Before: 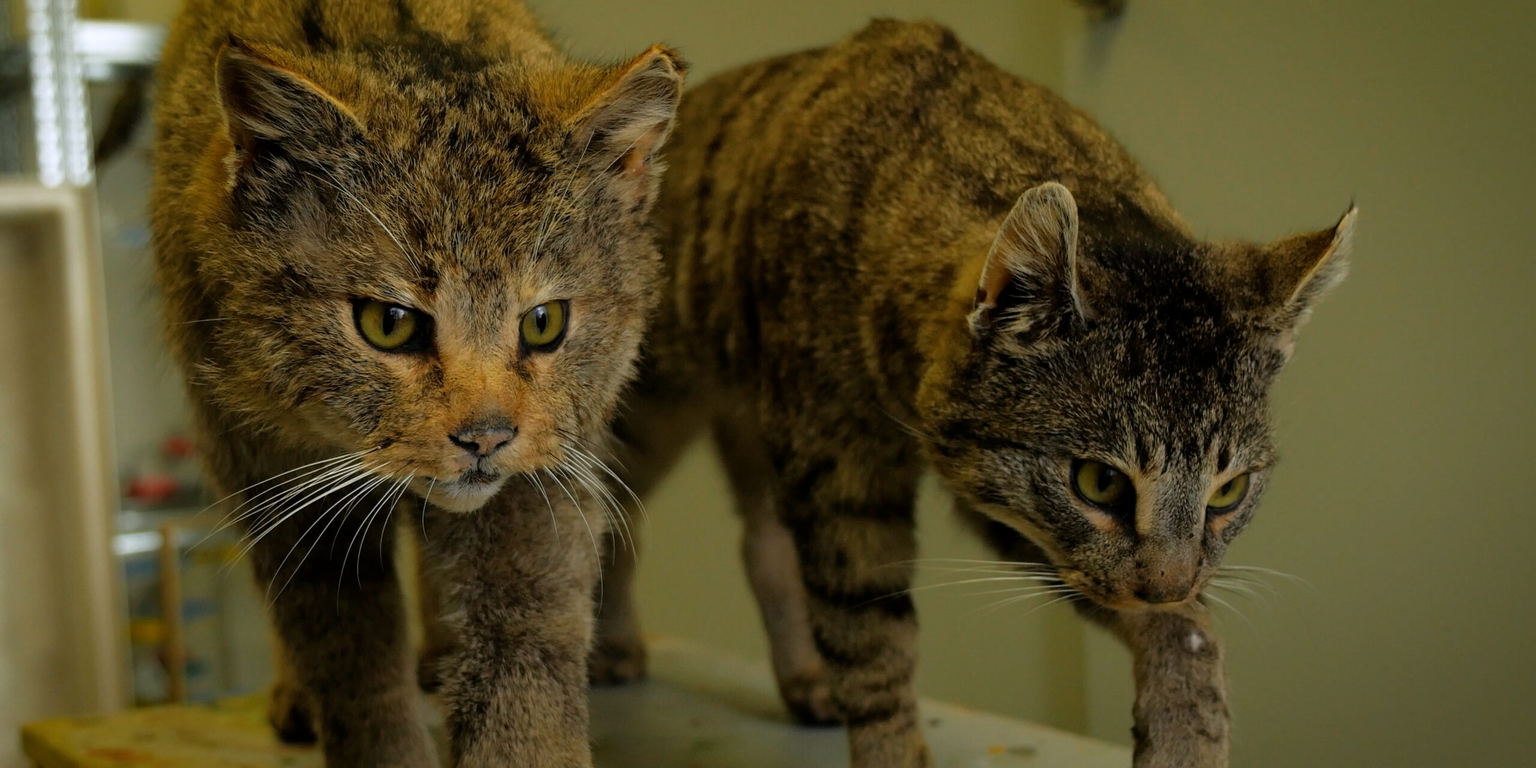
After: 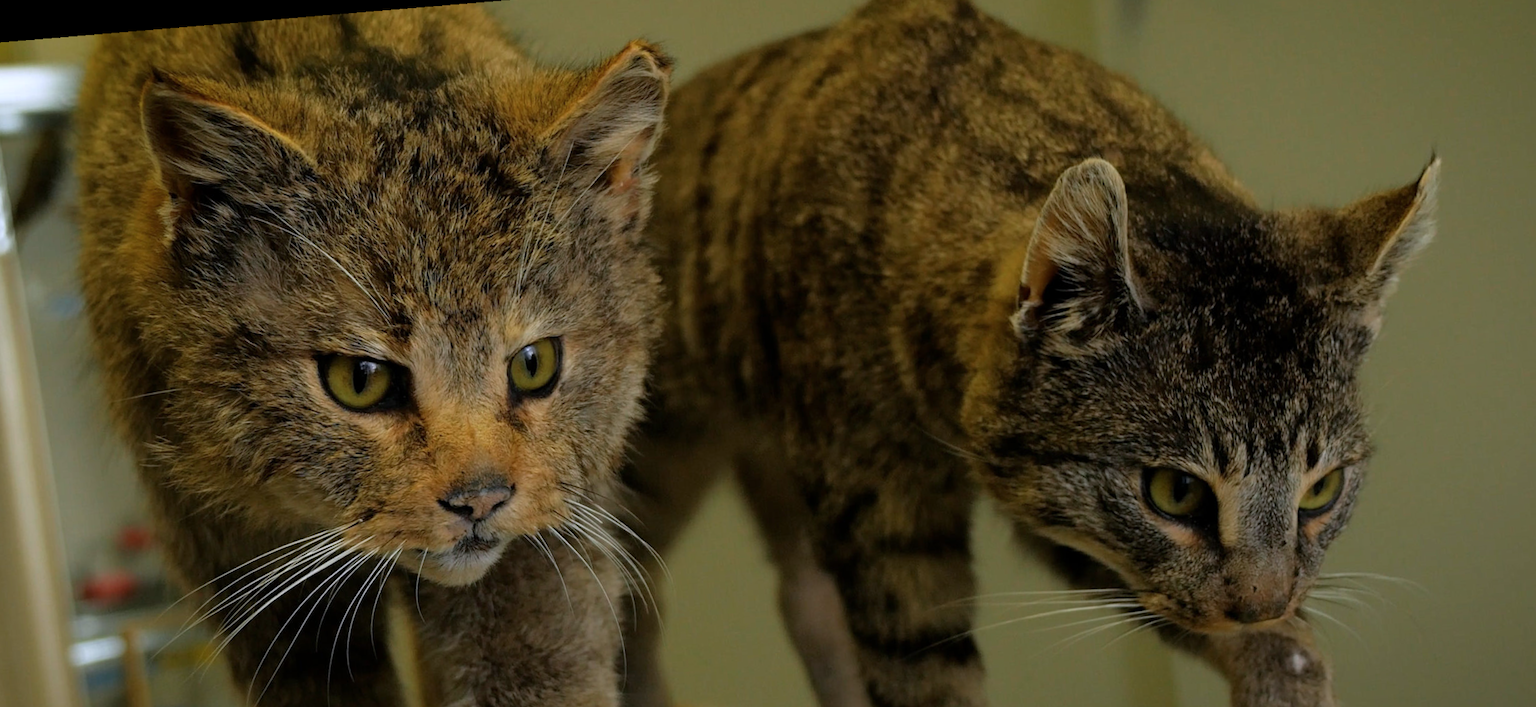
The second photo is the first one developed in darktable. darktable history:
crop and rotate: angle 0.2°, left 0.275%, right 3.127%, bottom 14.18%
color calibration: illuminant as shot in camera, x 0.358, y 0.373, temperature 4628.91 K
rotate and perspective: rotation -4.57°, crop left 0.054, crop right 0.944, crop top 0.087, crop bottom 0.914
